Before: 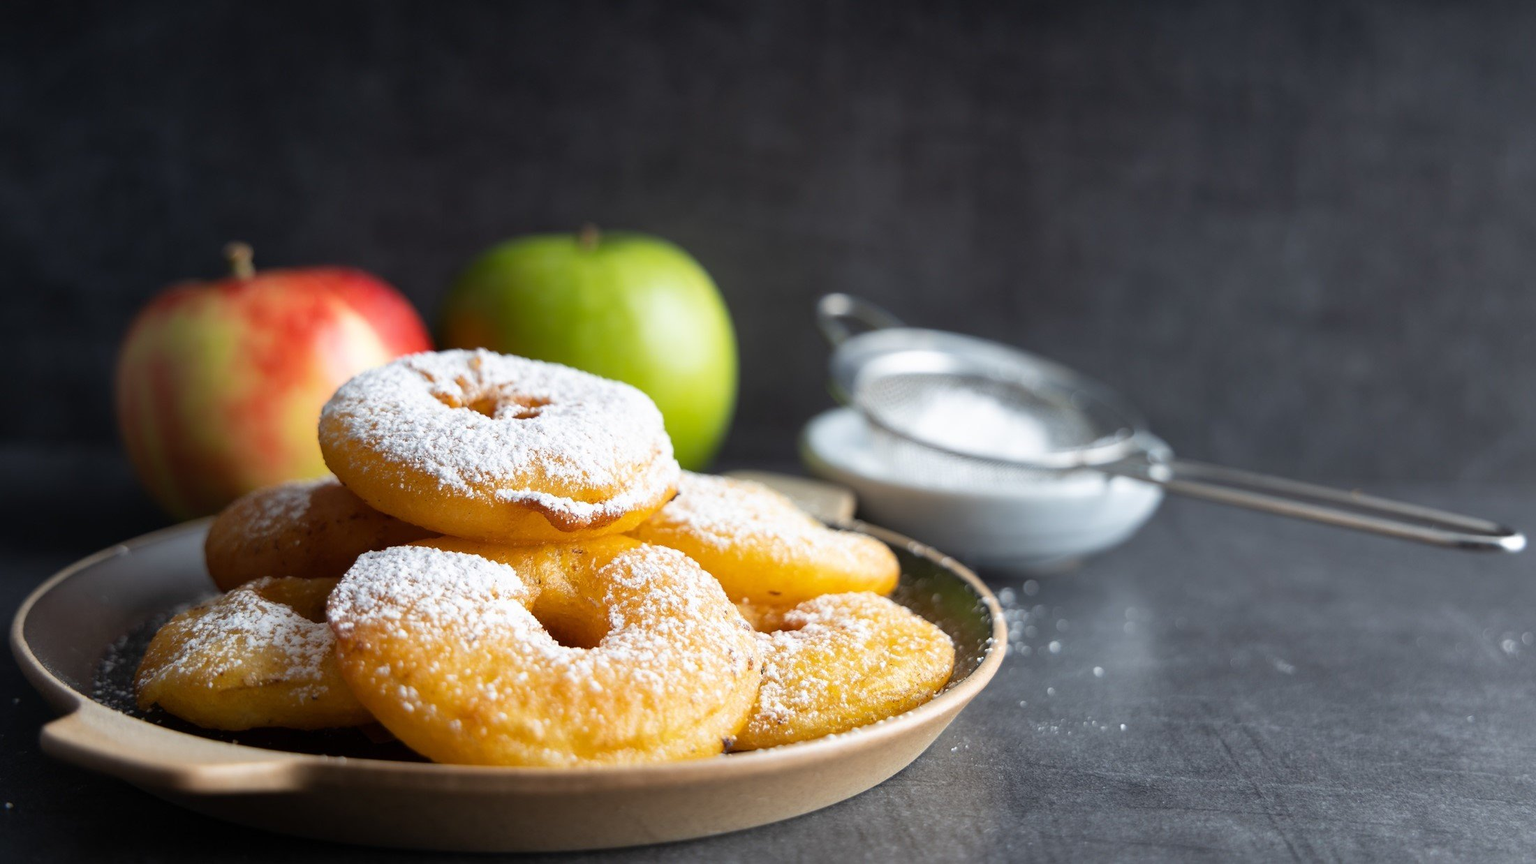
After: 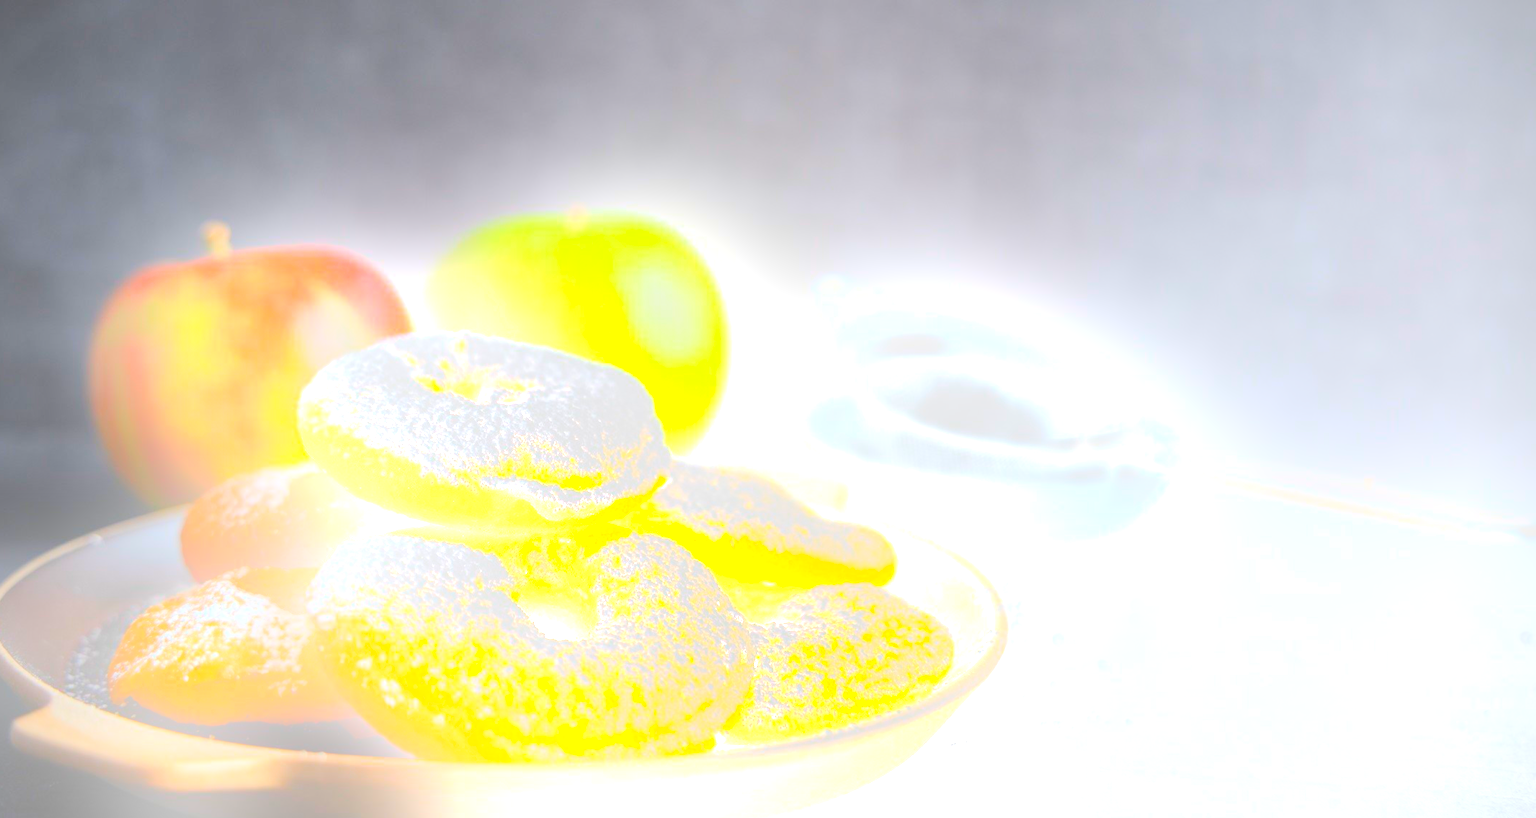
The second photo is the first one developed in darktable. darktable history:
bloom: size 25%, threshold 5%, strength 90%
exposure: black level correction 0, exposure 0.7 EV, compensate exposure bias true, compensate highlight preservation false
contrast brightness saturation: contrast 0.03, brightness 0.06, saturation 0.13
crop: left 1.964%, top 3.251%, right 1.122%, bottom 4.933%
shadows and highlights: shadows 37.27, highlights -28.18, soften with gaussian
local contrast: on, module defaults
vignetting: fall-off start 91.19%
color balance rgb: linear chroma grading › shadows -8%, linear chroma grading › global chroma 10%, perceptual saturation grading › global saturation 2%, perceptual saturation grading › highlights -2%, perceptual saturation grading › mid-tones 4%, perceptual saturation grading › shadows 8%, perceptual brilliance grading › global brilliance 2%, perceptual brilliance grading › highlights -4%, global vibrance 16%, saturation formula JzAzBz (2021)
